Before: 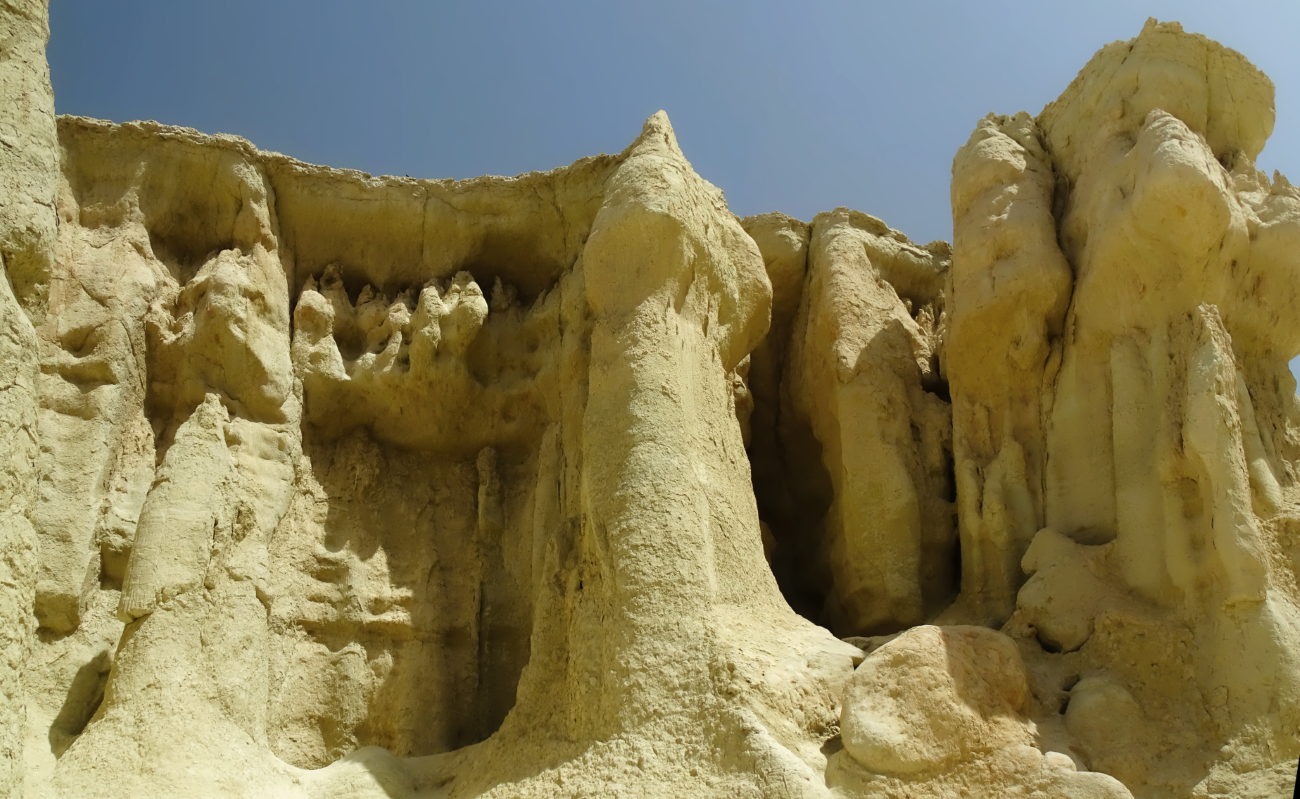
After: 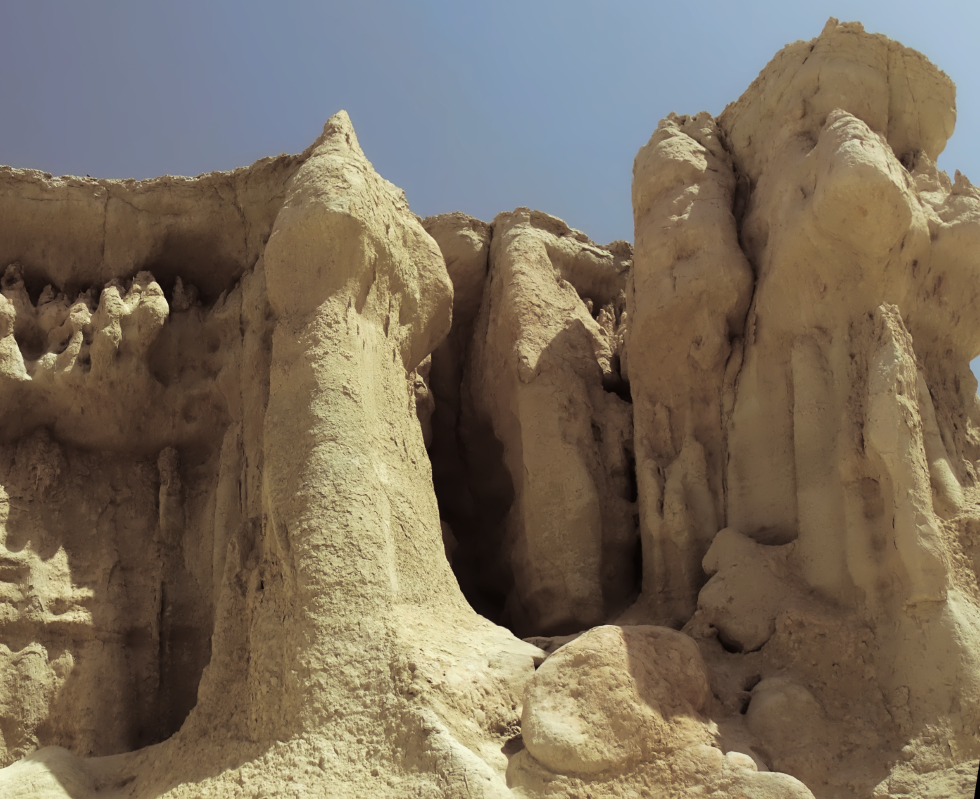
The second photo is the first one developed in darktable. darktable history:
color balance rgb: linear chroma grading › shadows -3%, linear chroma grading › highlights -4%
split-toning: shadows › saturation 0.2
crop and rotate: left 24.6%
